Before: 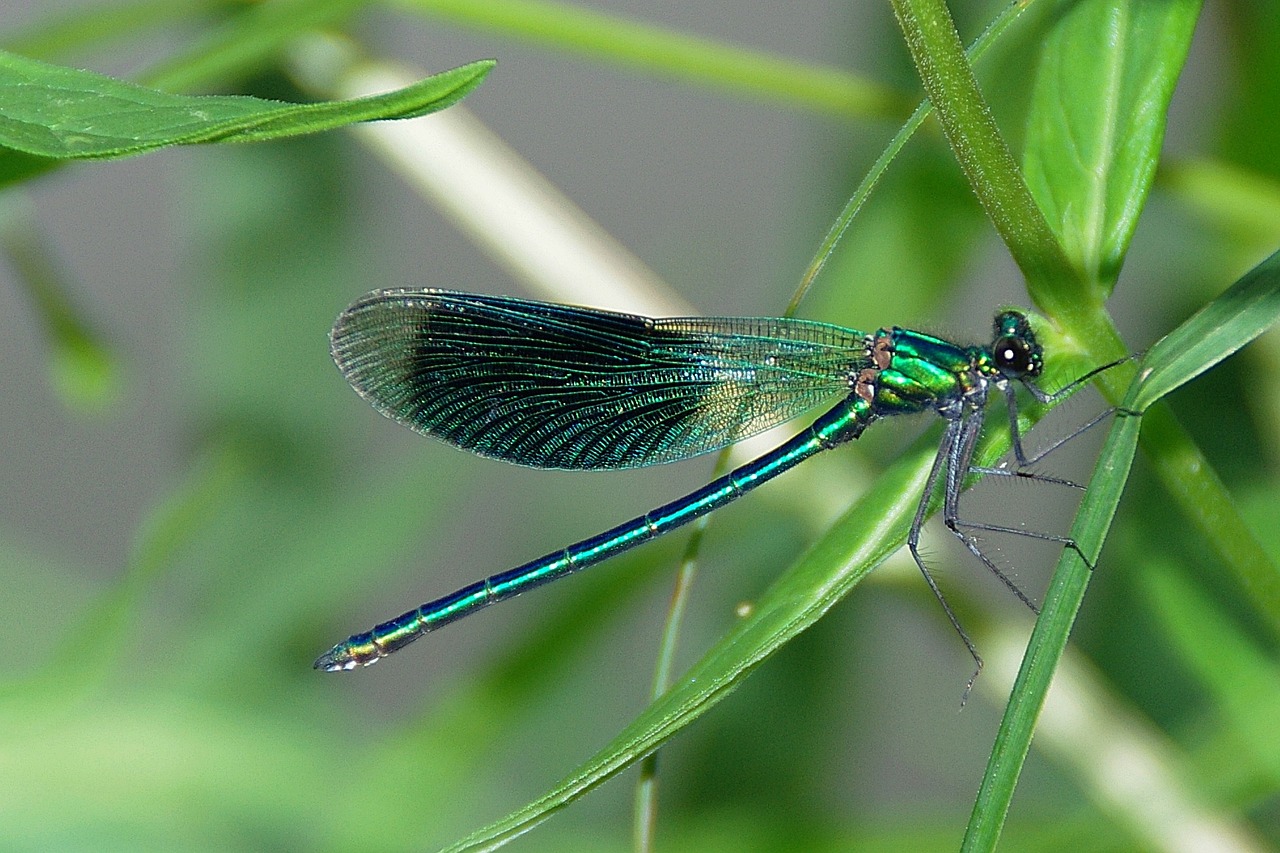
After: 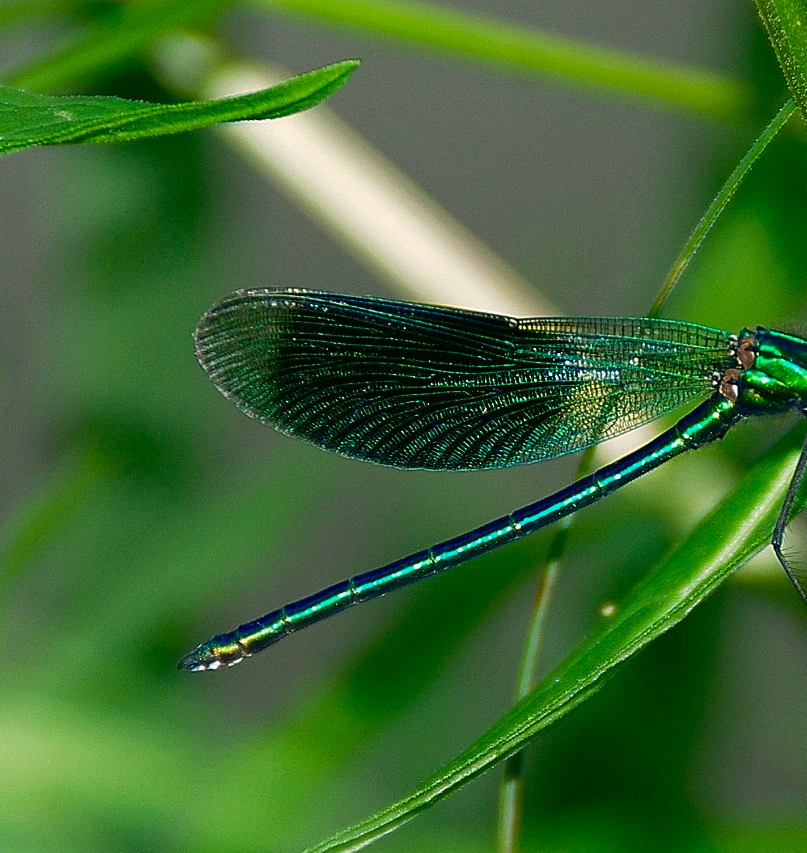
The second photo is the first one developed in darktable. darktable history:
crop: left 10.629%, right 26.299%
contrast brightness saturation: brightness -0.246, saturation 0.196
color correction: highlights a* 4.38, highlights b* 4.95, shadows a* -7.73, shadows b* 4.88
